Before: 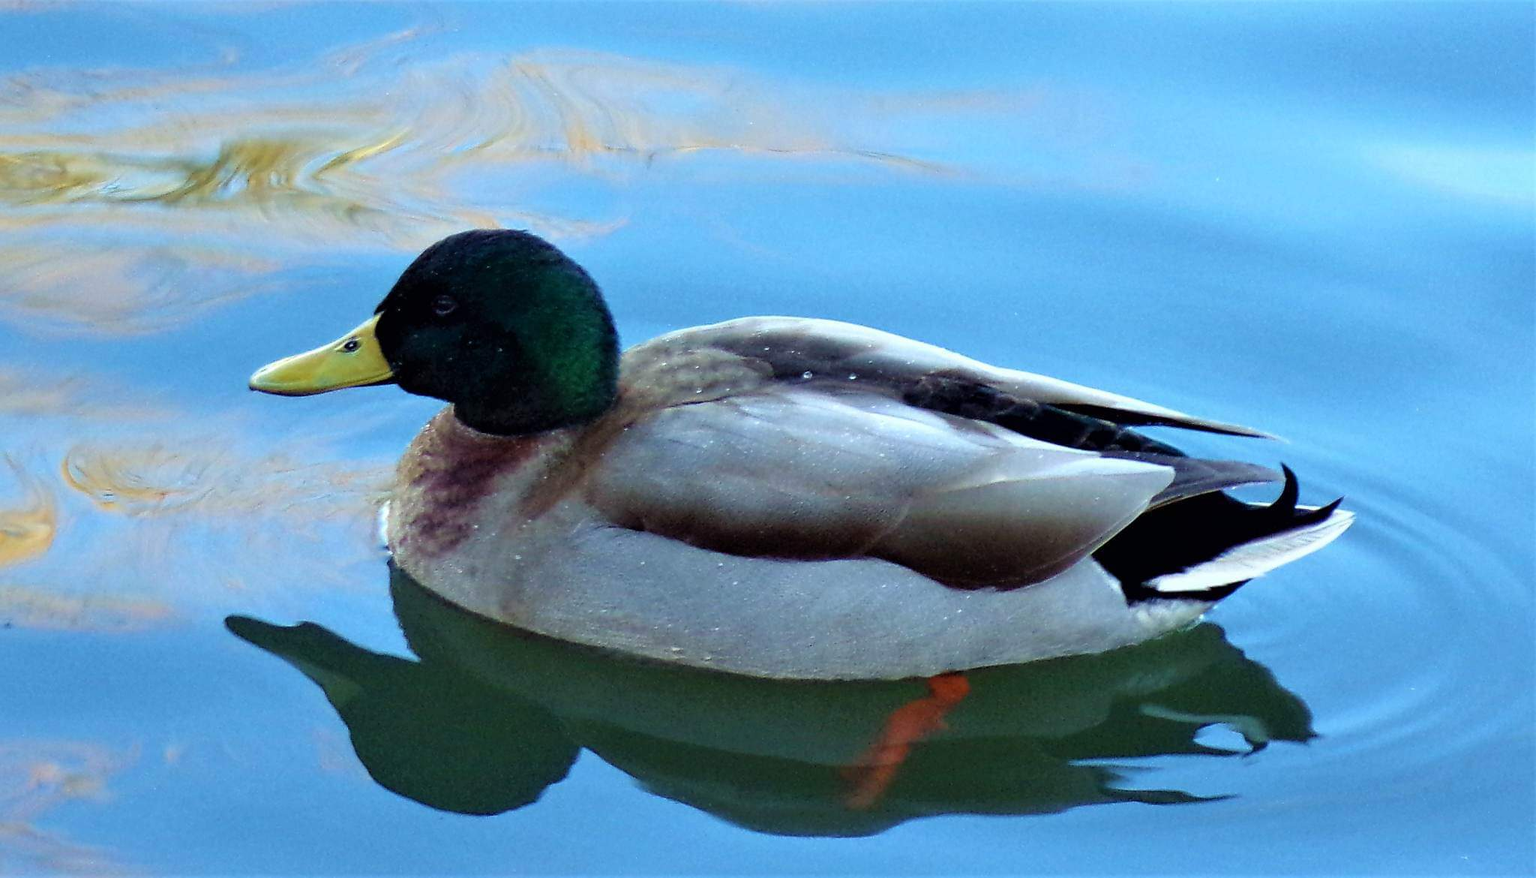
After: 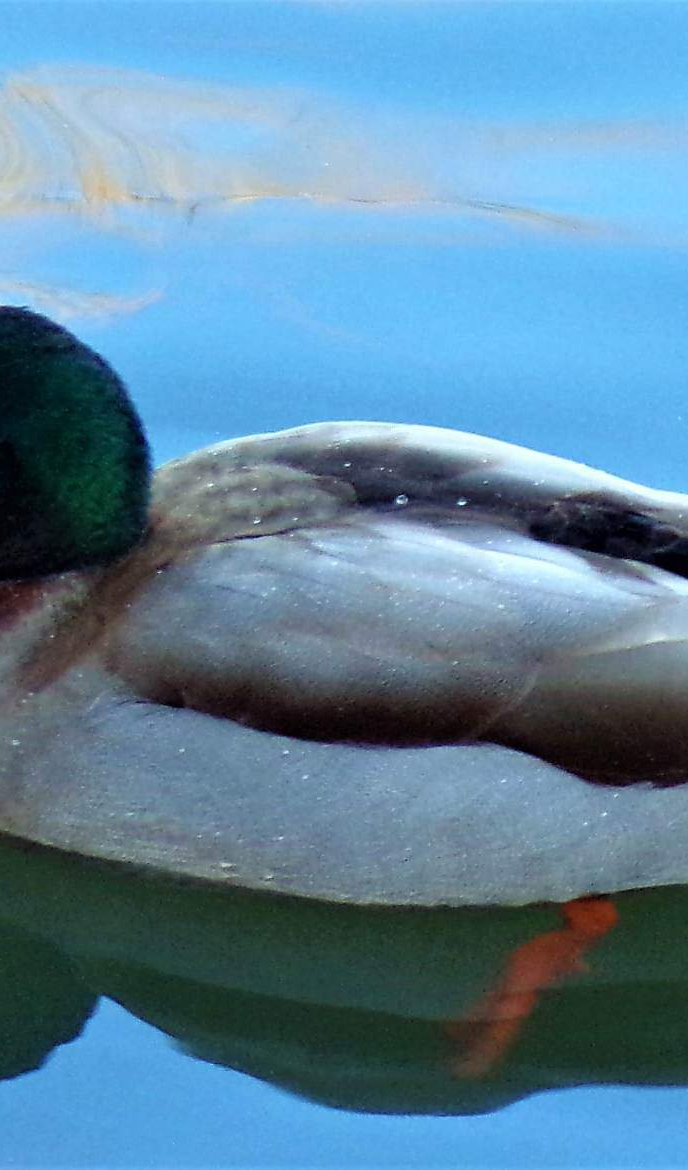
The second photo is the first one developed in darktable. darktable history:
crop: left 32.992%, right 33.401%
